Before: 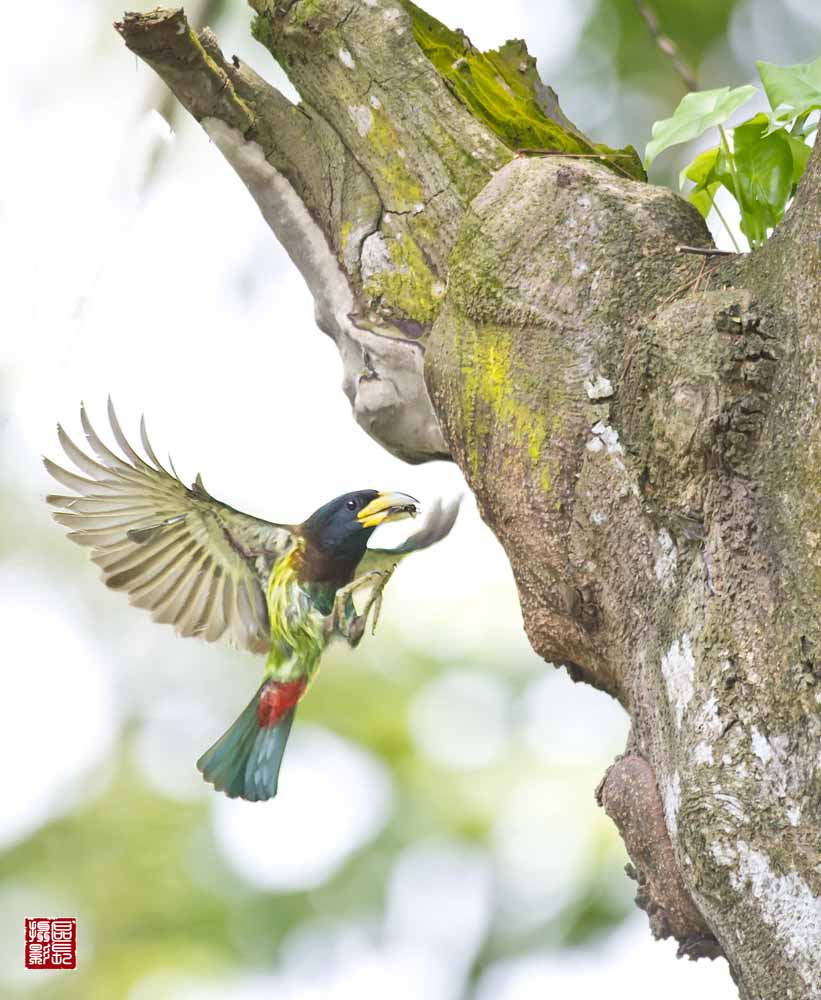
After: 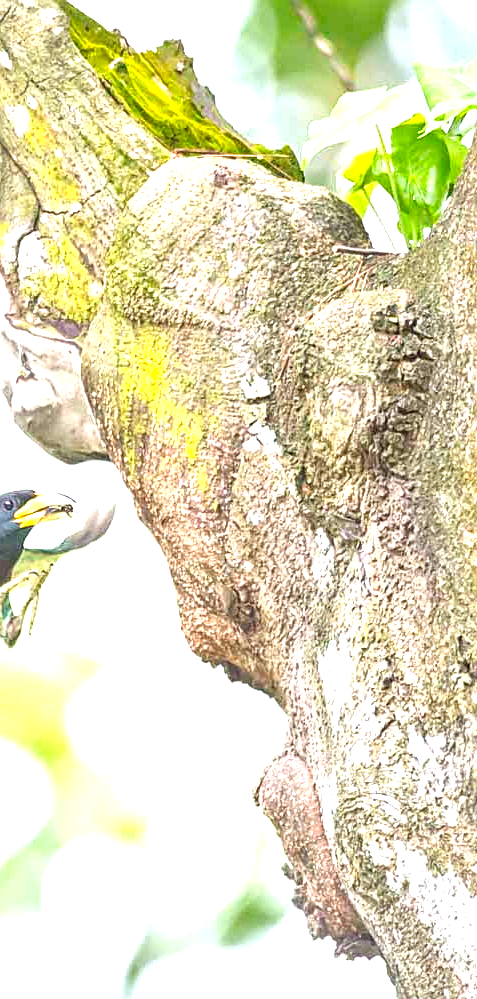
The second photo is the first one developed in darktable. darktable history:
exposure: black level correction 0, exposure 1.2 EV, compensate highlight preservation false
local contrast: on, module defaults
crop: left 41.877%
sharpen: amount 0.497
